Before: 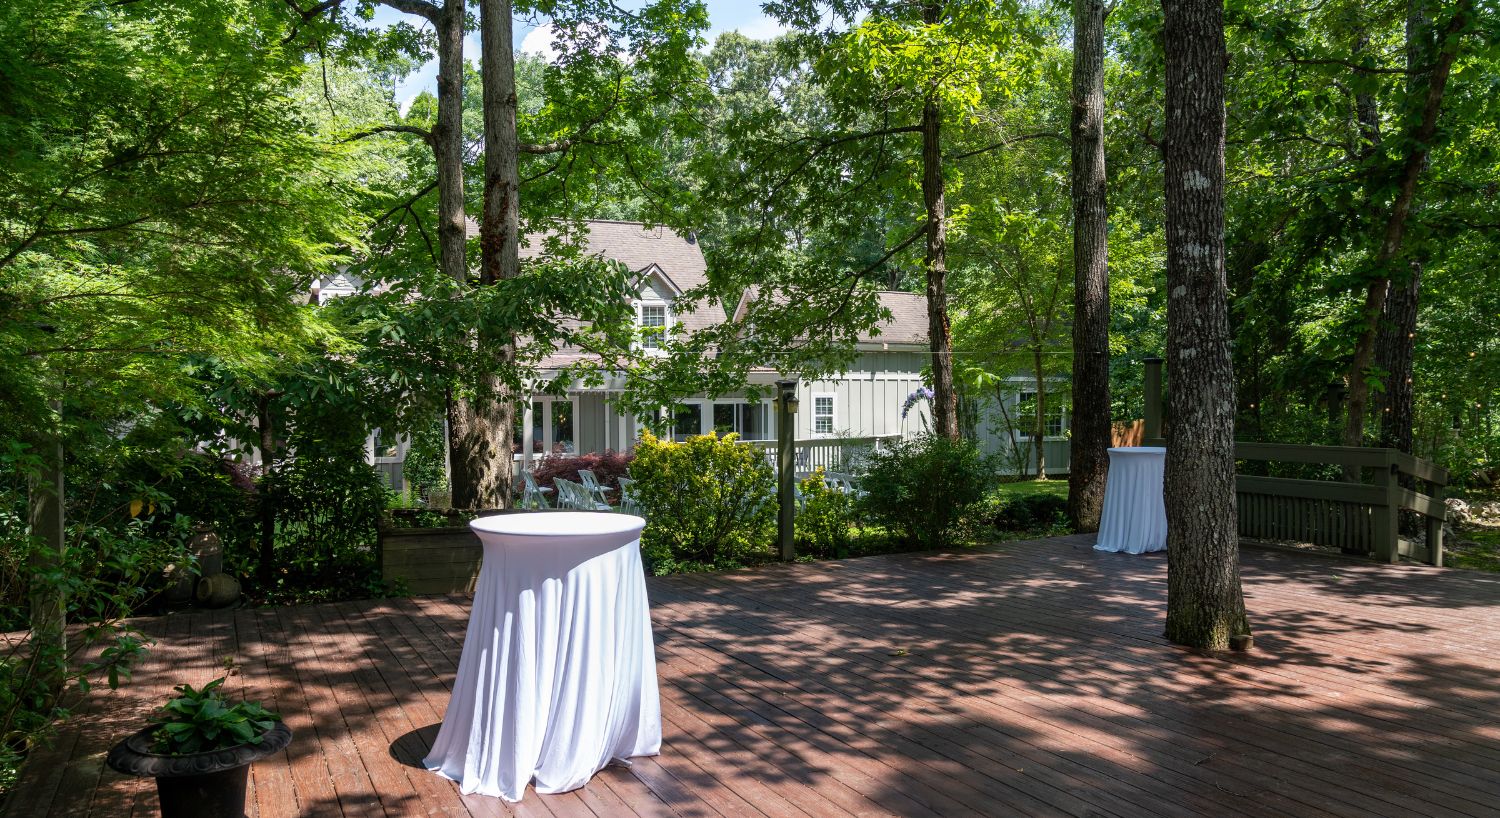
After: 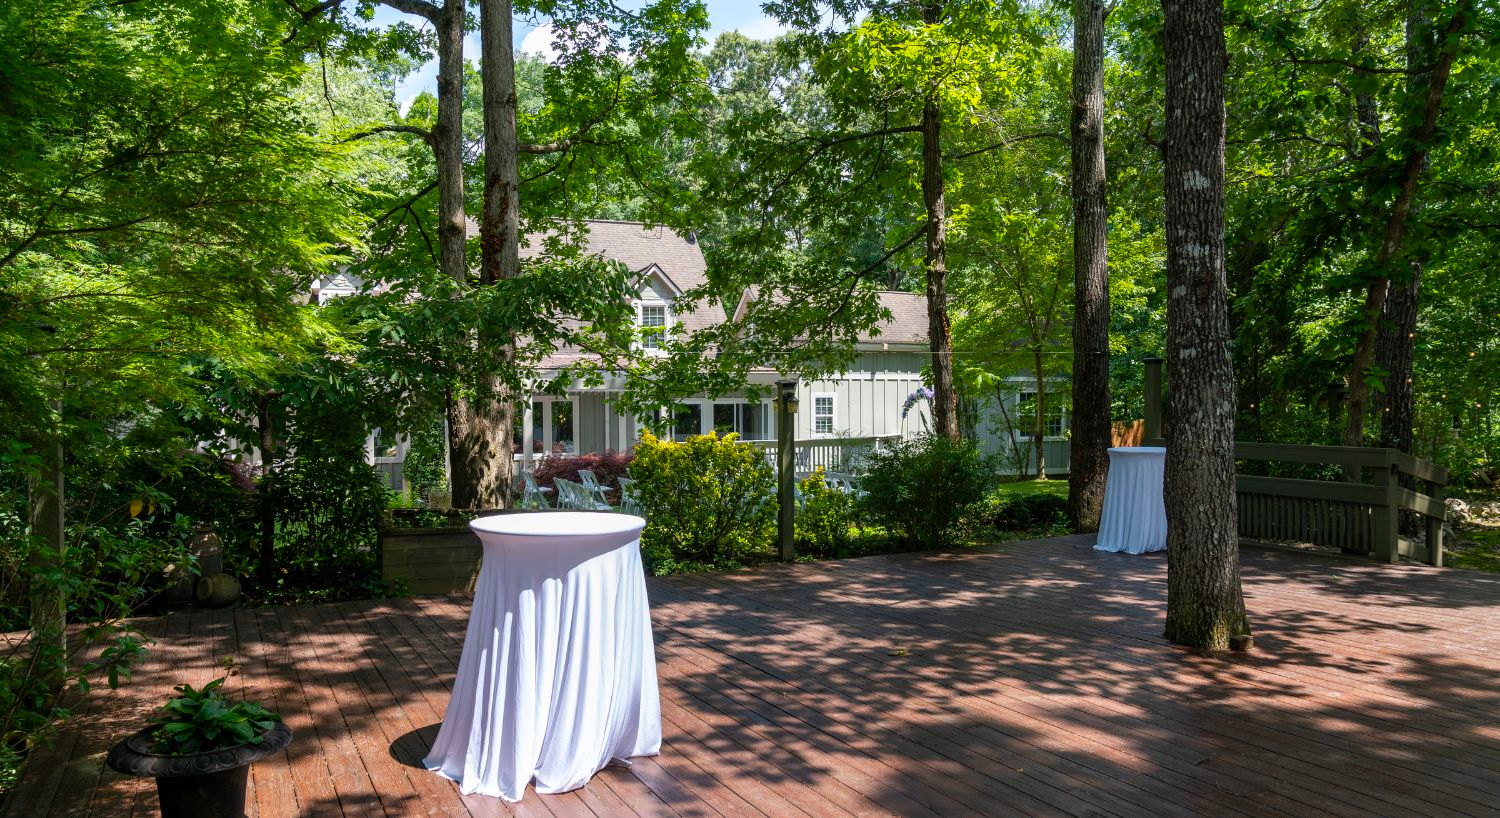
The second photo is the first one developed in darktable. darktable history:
color balance rgb: power › hue 328.48°, perceptual saturation grading › global saturation 17.889%
